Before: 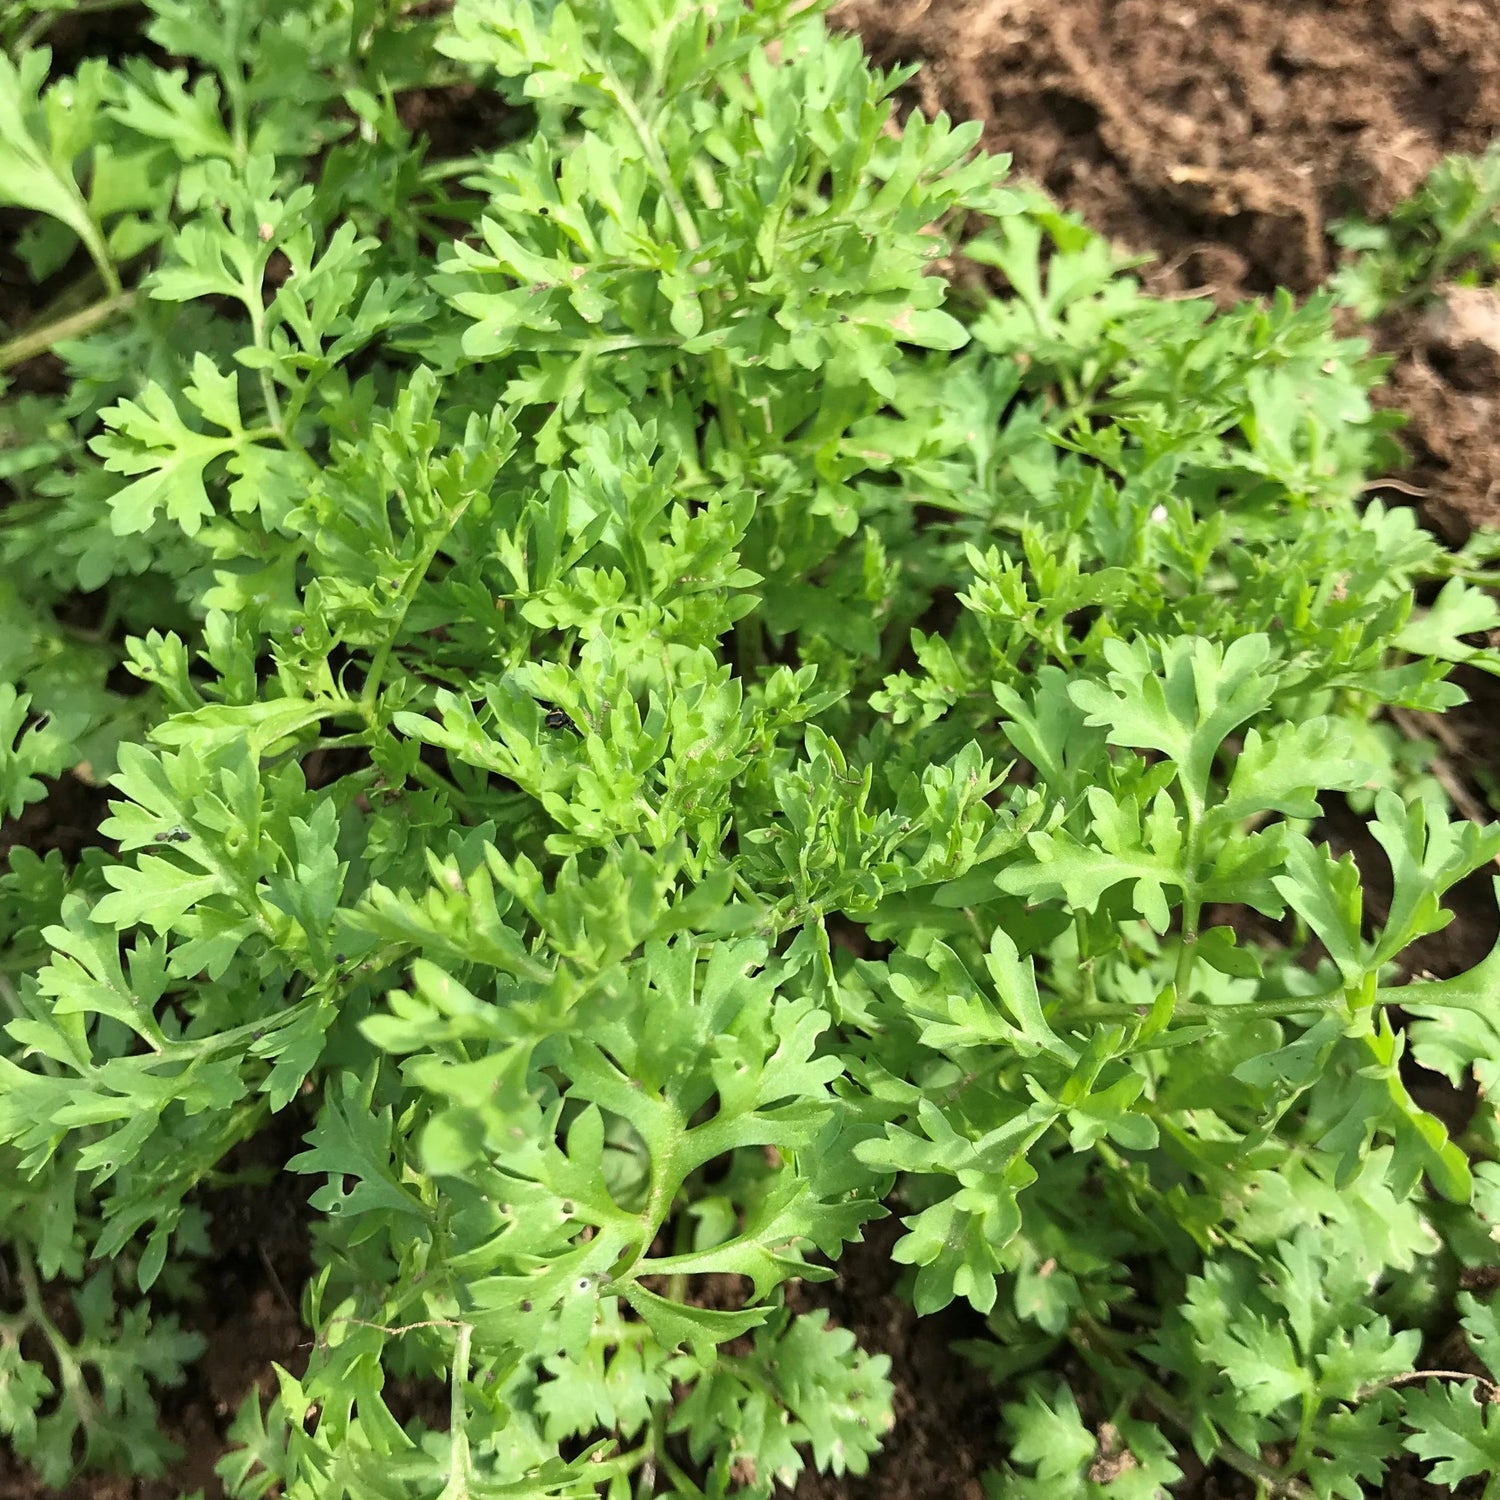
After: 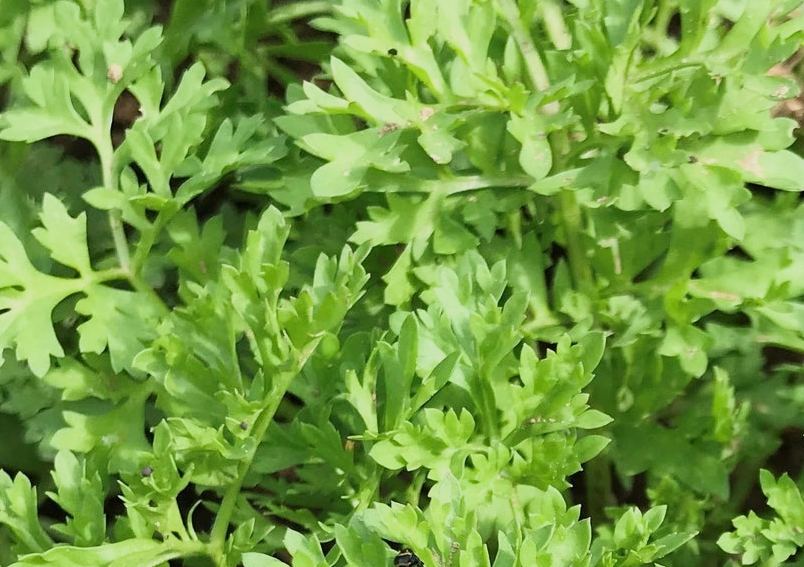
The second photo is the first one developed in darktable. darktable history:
crop: left 10.121%, top 10.631%, right 36.218%, bottom 51.526%
sigmoid: contrast 1.22, skew 0.65
